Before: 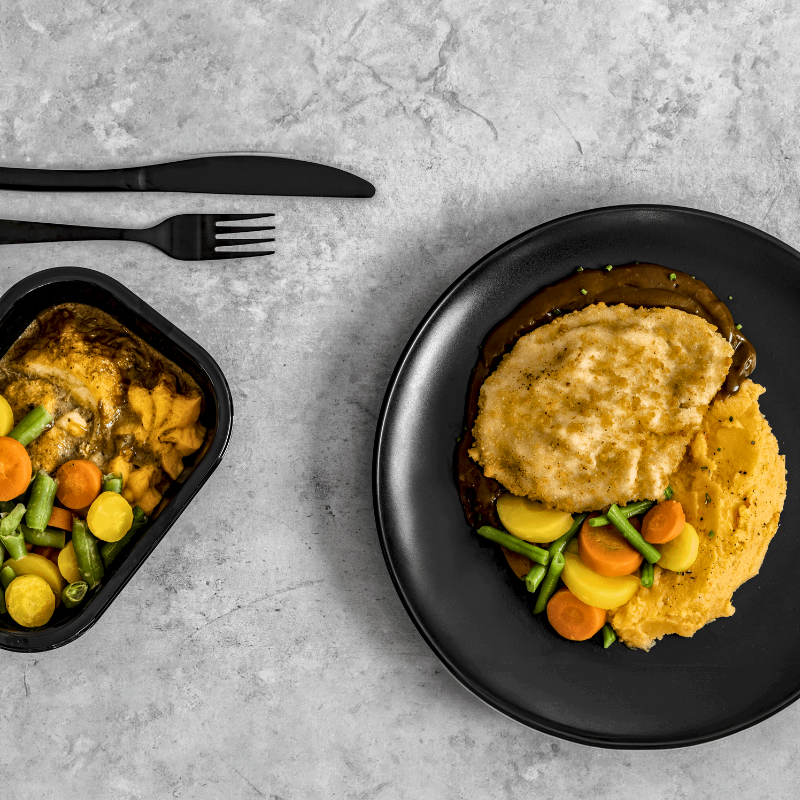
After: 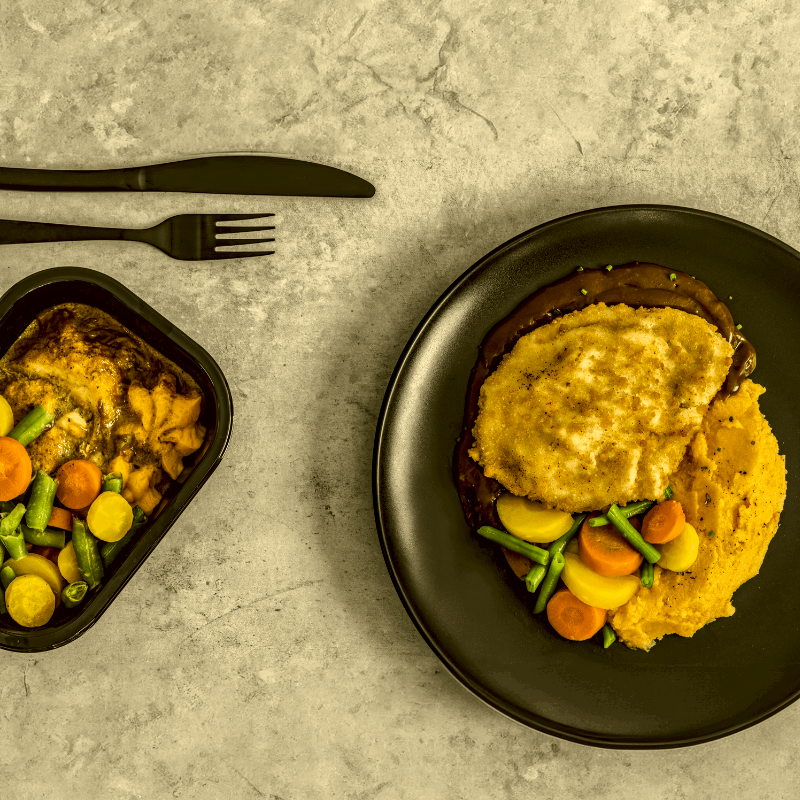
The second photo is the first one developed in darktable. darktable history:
local contrast: on, module defaults
color correction: highlights a* 0.134, highlights b* 28.93, shadows a* -0.3, shadows b* 21.72
